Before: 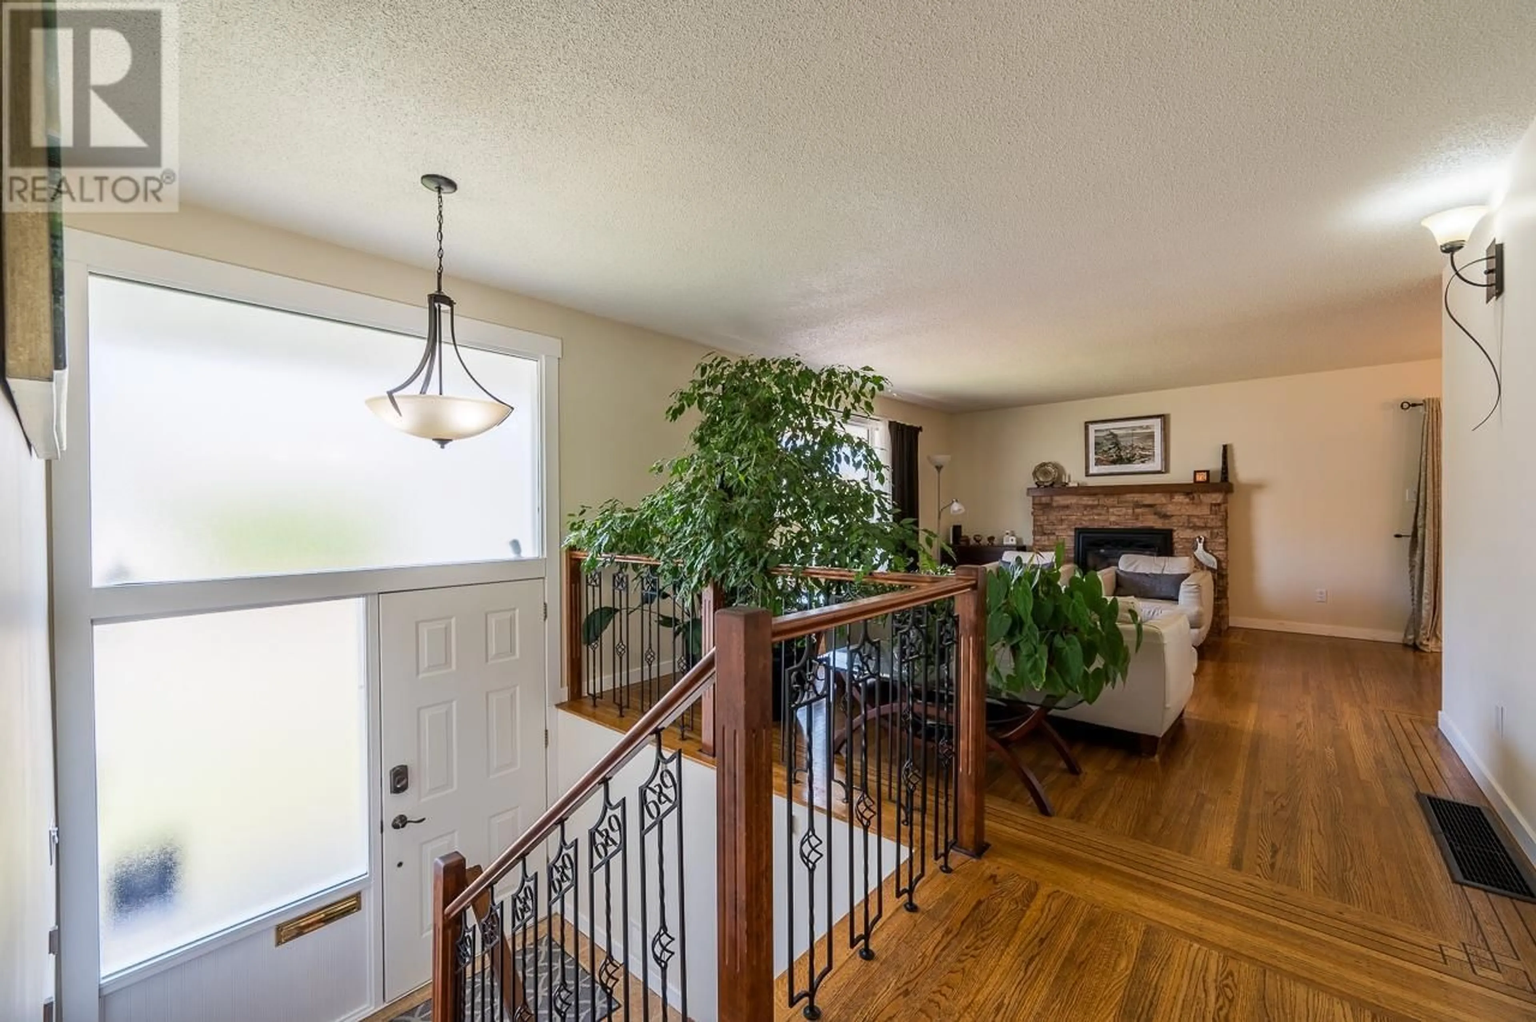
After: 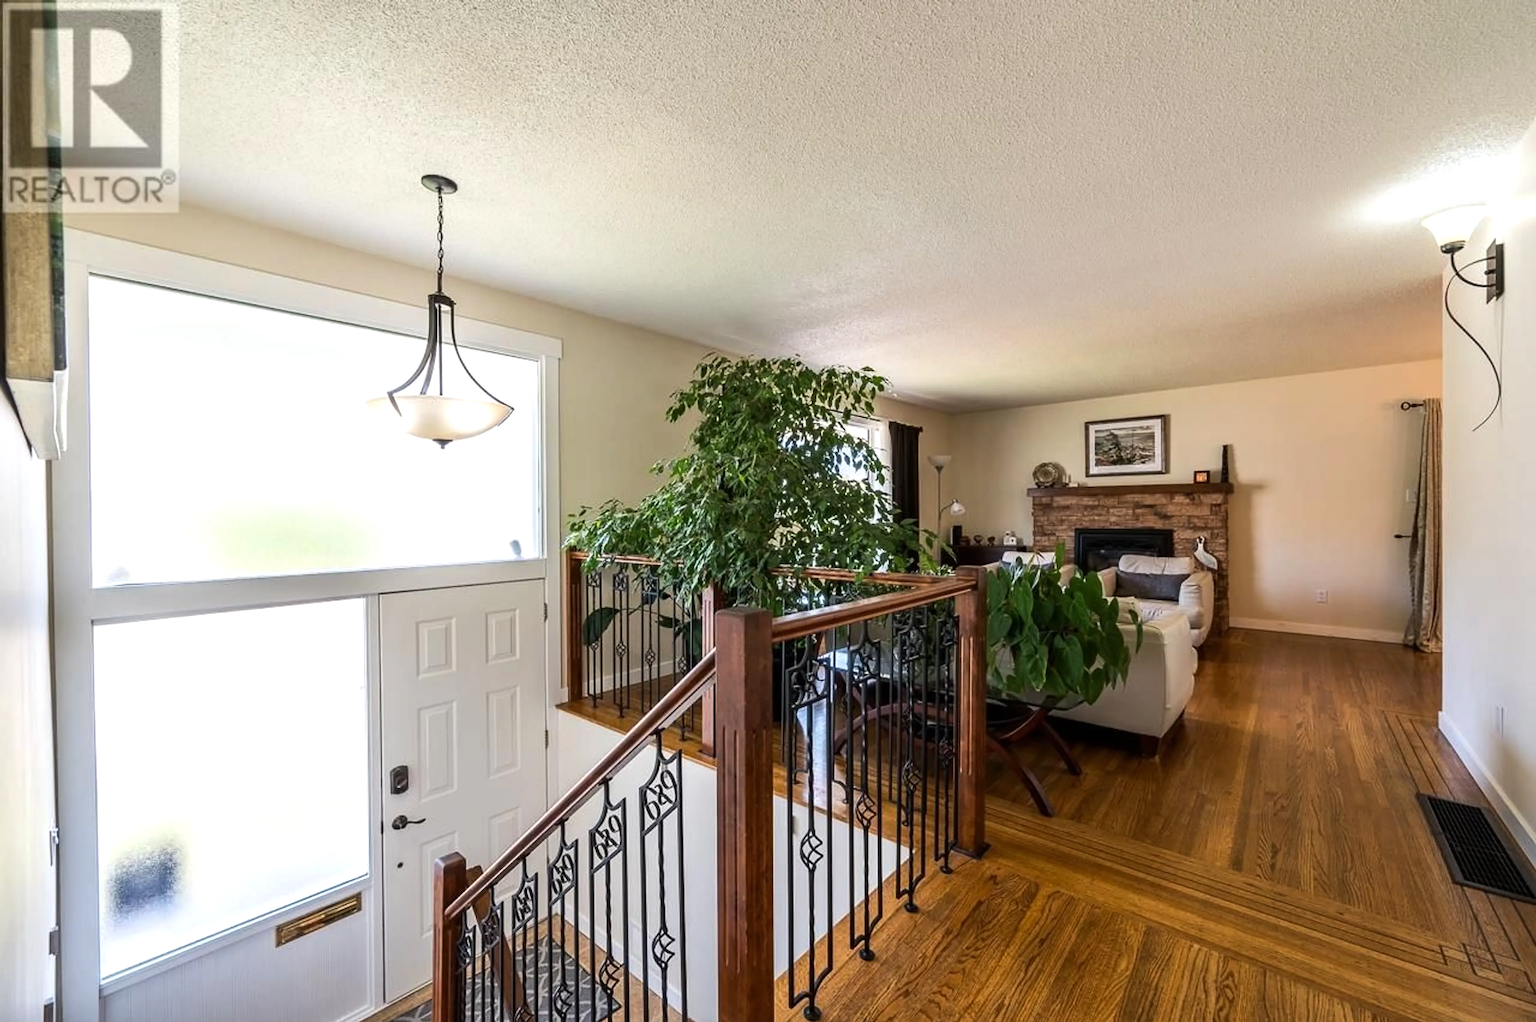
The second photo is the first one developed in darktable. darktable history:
tone equalizer: -8 EV -0.44 EV, -7 EV -0.358 EV, -6 EV -0.297 EV, -5 EV -0.195 EV, -3 EV 0.223 EV, -2 EV 0.36 EV, -1 EV 0.39 EV, +0 EV 0.419 EV, edges refinement/feathering 500, mask exposure compensation -1.57 EV, preserve details no
